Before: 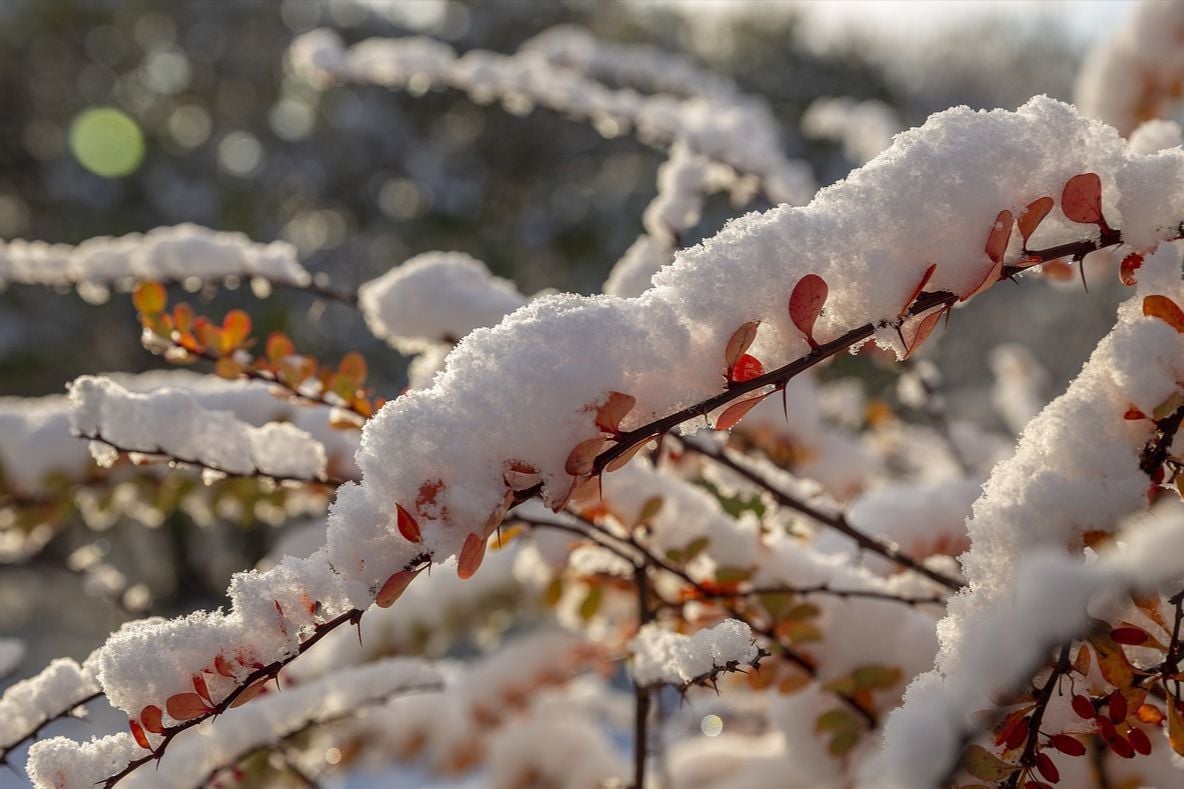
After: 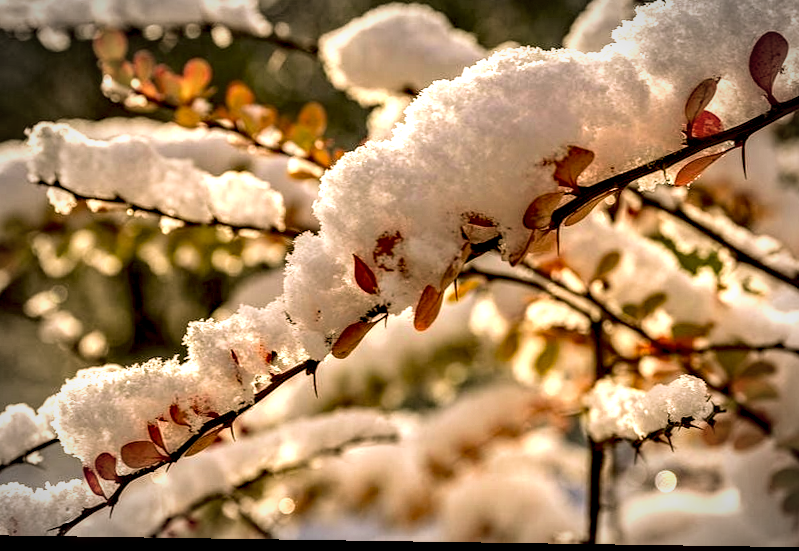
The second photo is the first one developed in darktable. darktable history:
local contrast: highlights 81%, shadows 58%, detail 175%, midtone range 0.597
velvia: on, module defaults
contrast brightness saturation: contrast 0.145, brightness 0.226
crop and rotate: angle -0.851°, left 3.922%, top 31.606%, right 29.247%
haze removal: strength 0.285, distance 0.243, compatibility mode true, adaptive false
color correction: highlights a* 8.34, highlights b* 14.91, shadows a* -0.664, shadows b* 27.16
vignetting: automatic ratio true
